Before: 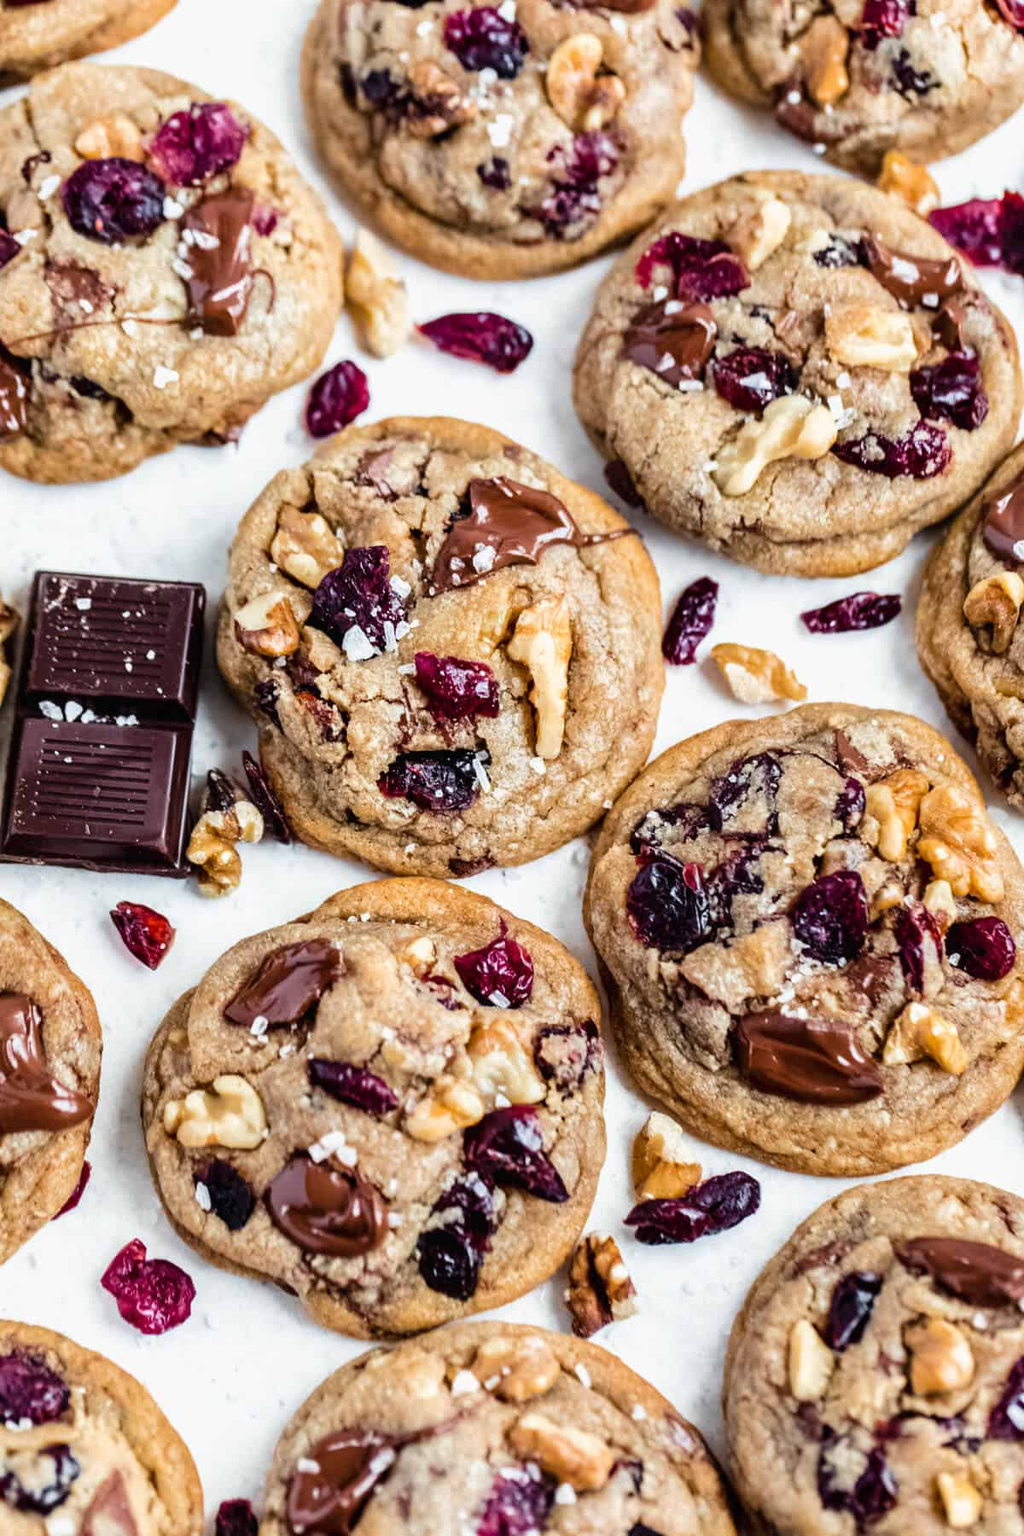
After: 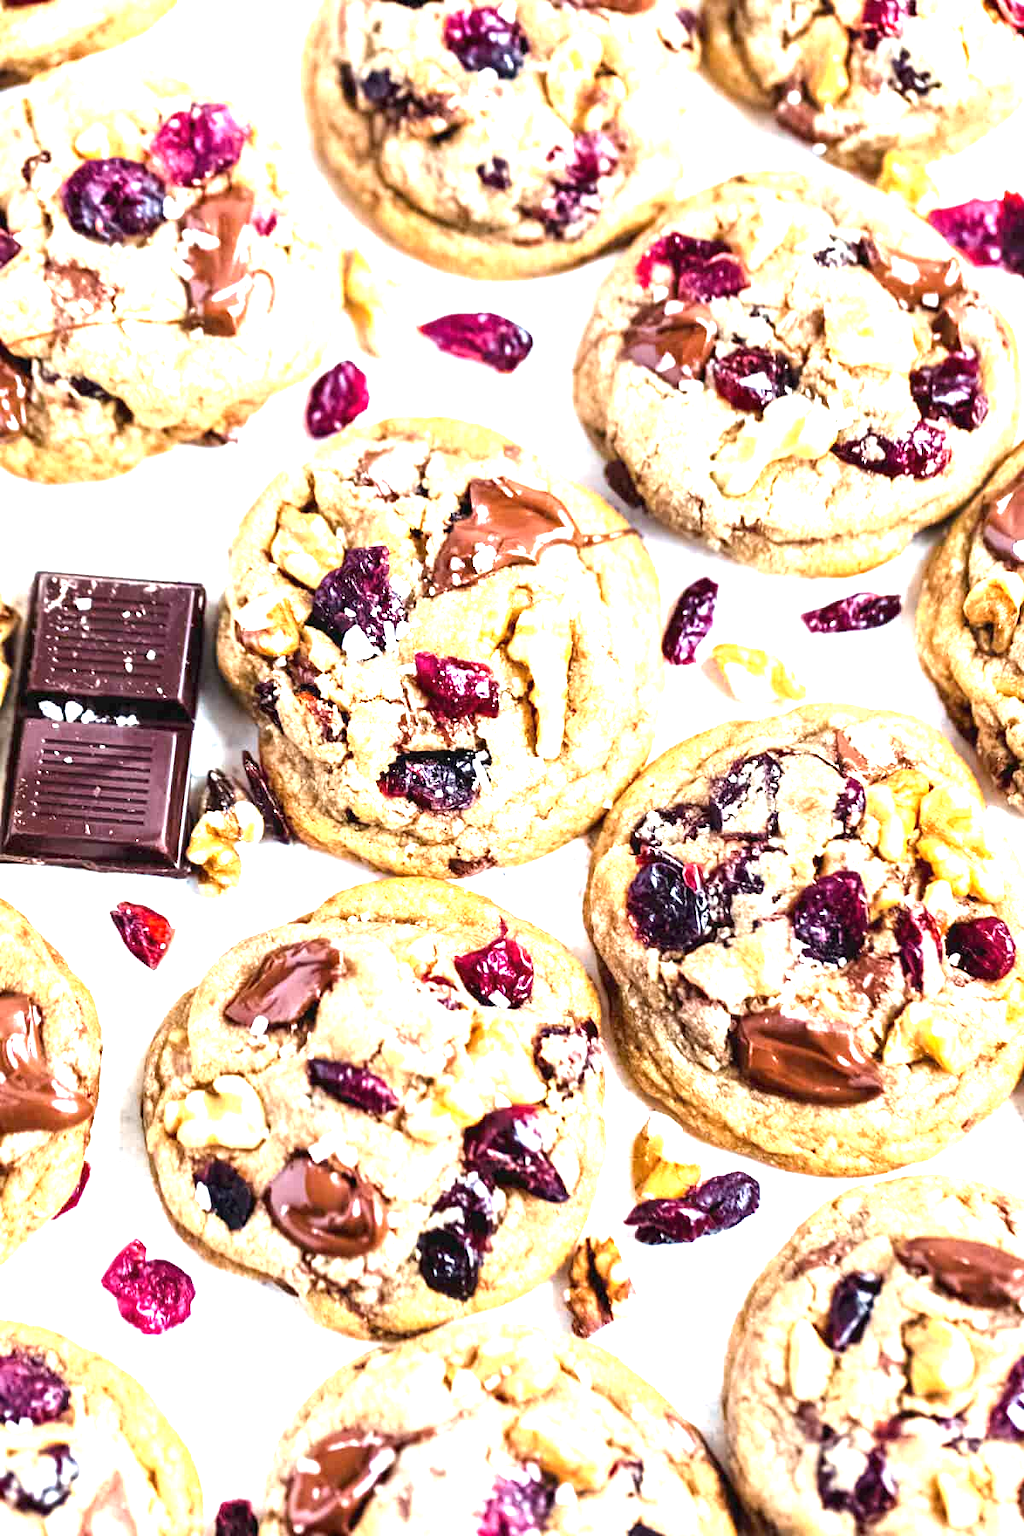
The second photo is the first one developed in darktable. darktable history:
exposure: black level correction 0, exposure 1.741 EV, compensate exposure bias true, compensate highlight preservation false
rgb curve: mode RGB, independent channels
